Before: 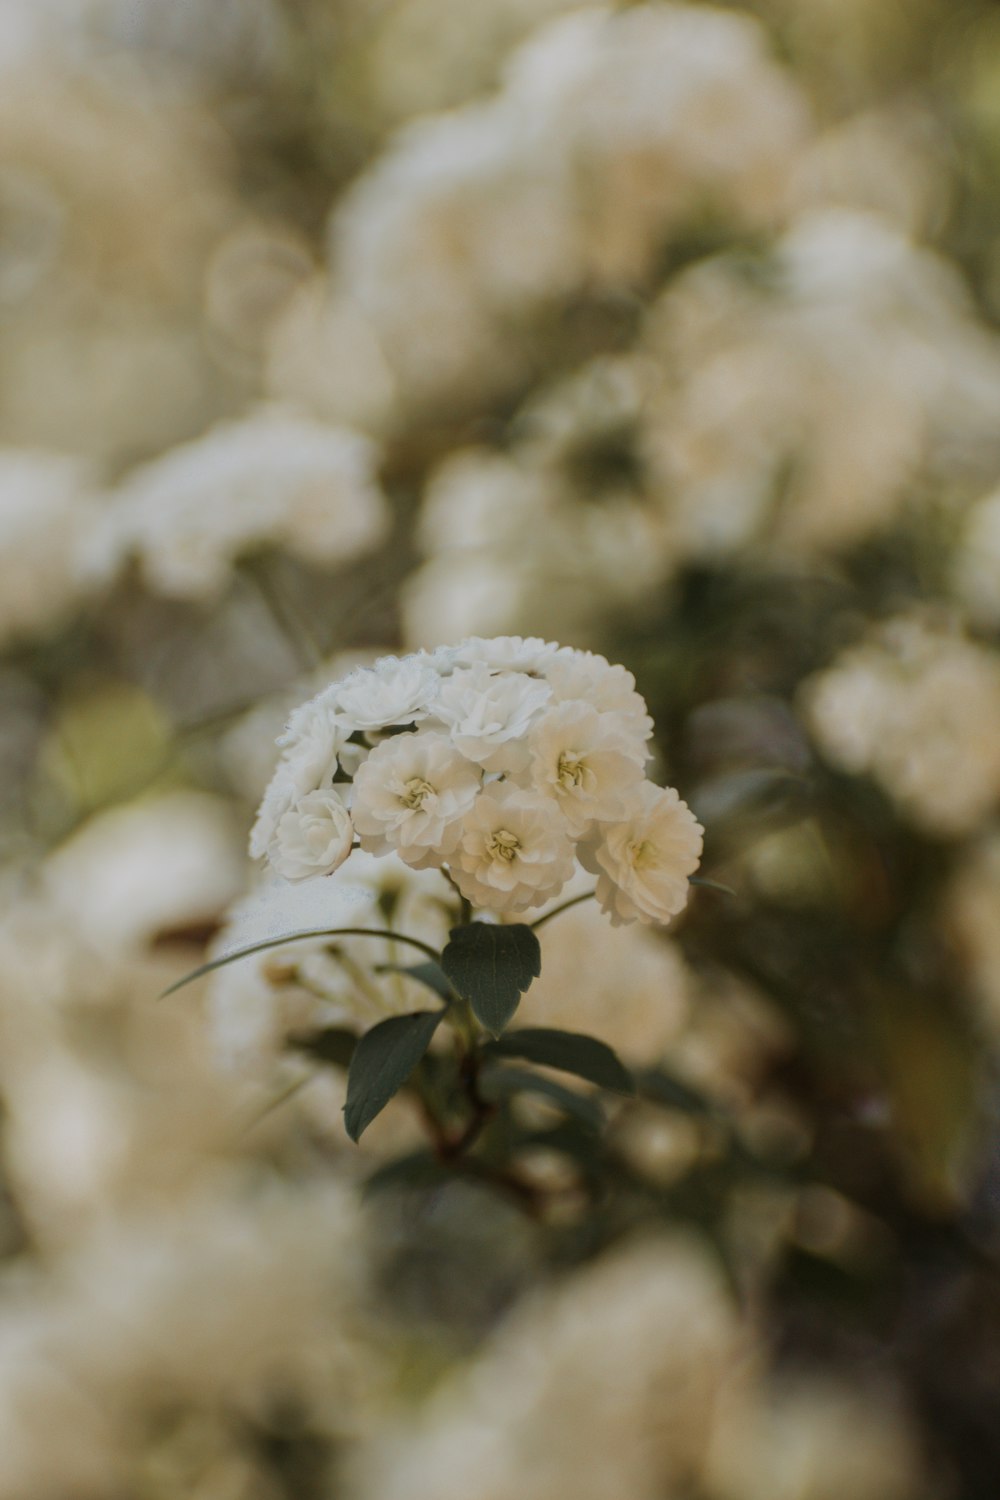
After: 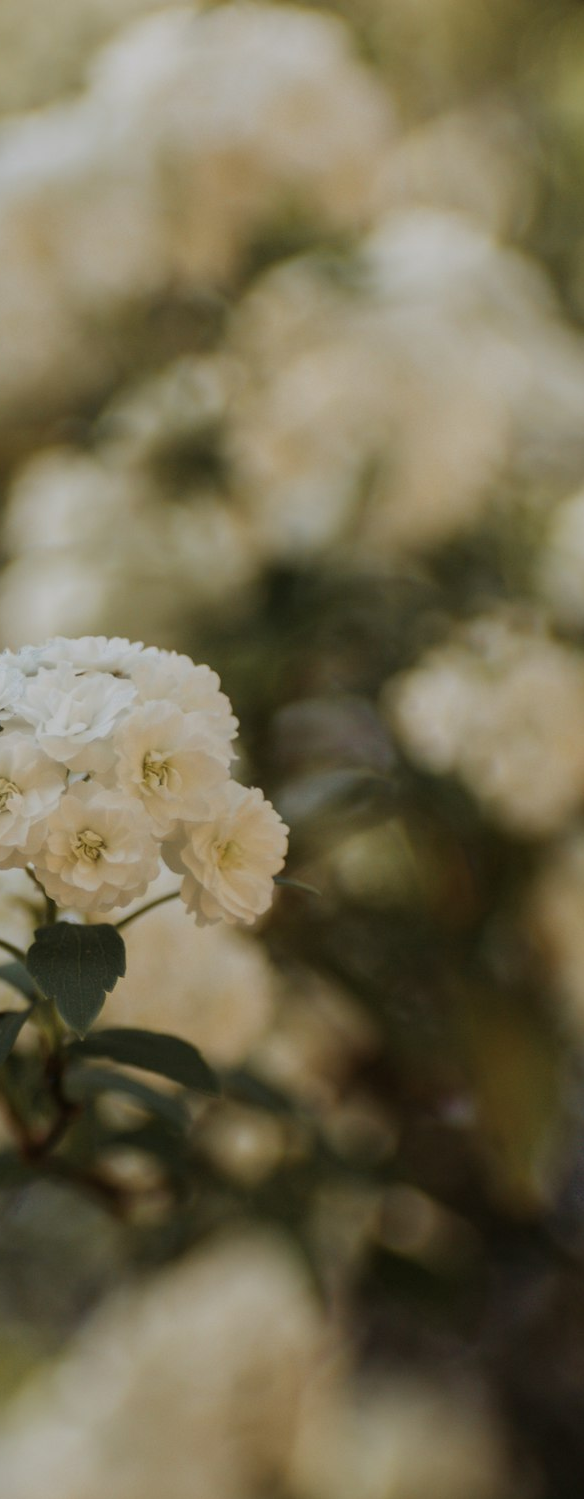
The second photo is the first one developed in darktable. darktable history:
crop: left 41.546%
